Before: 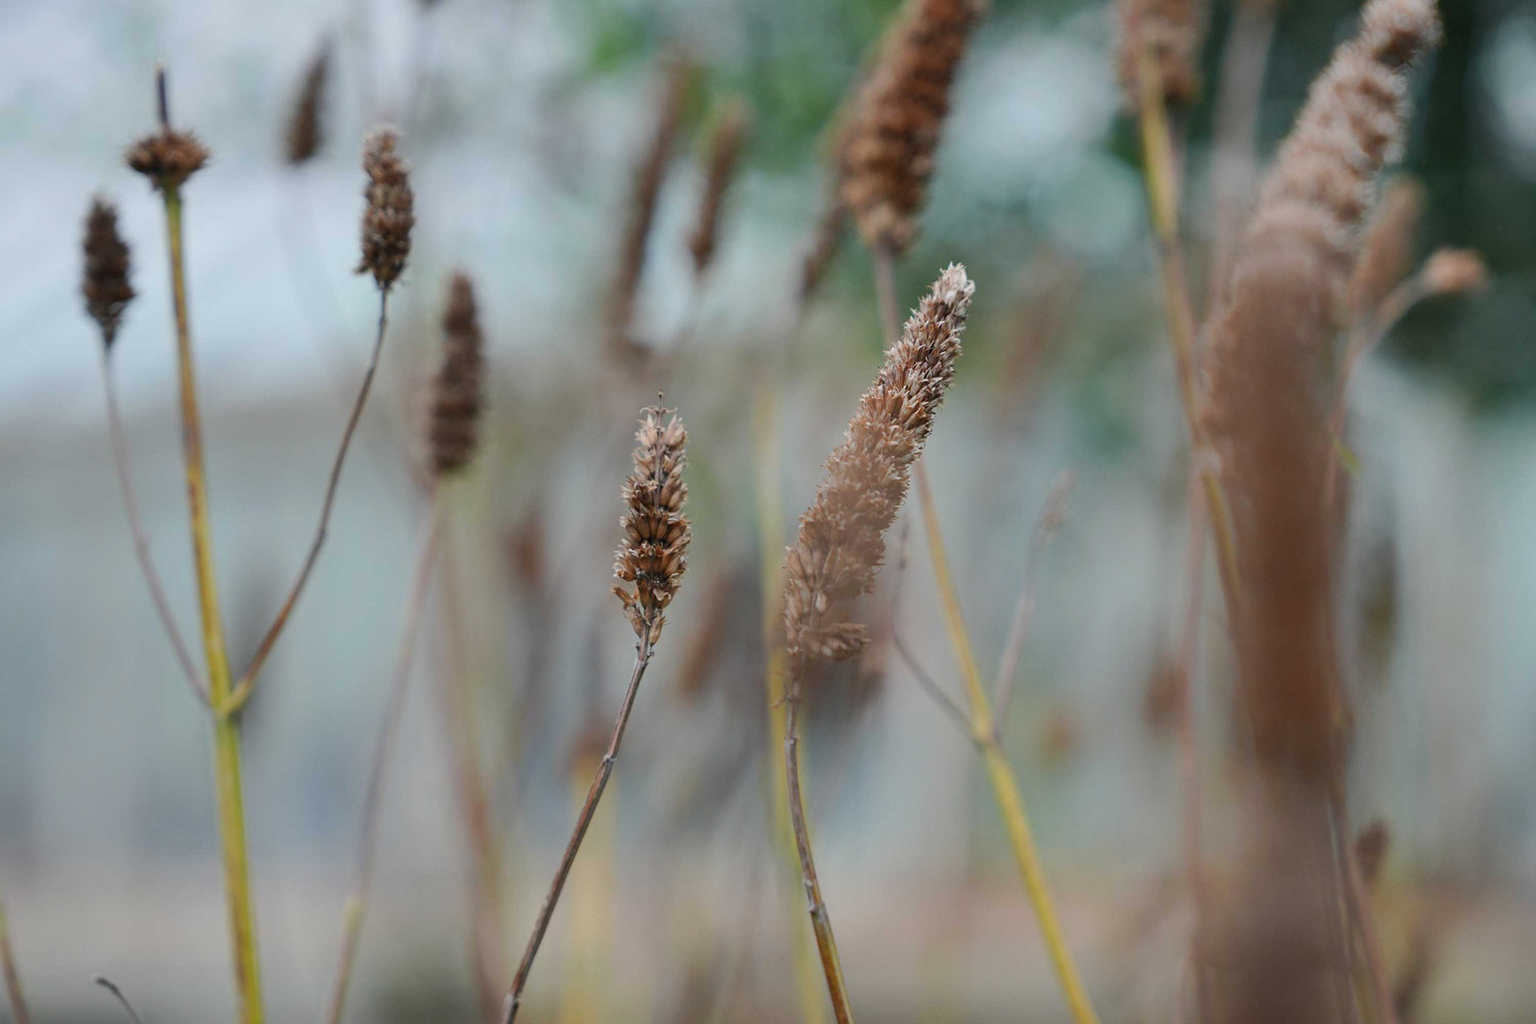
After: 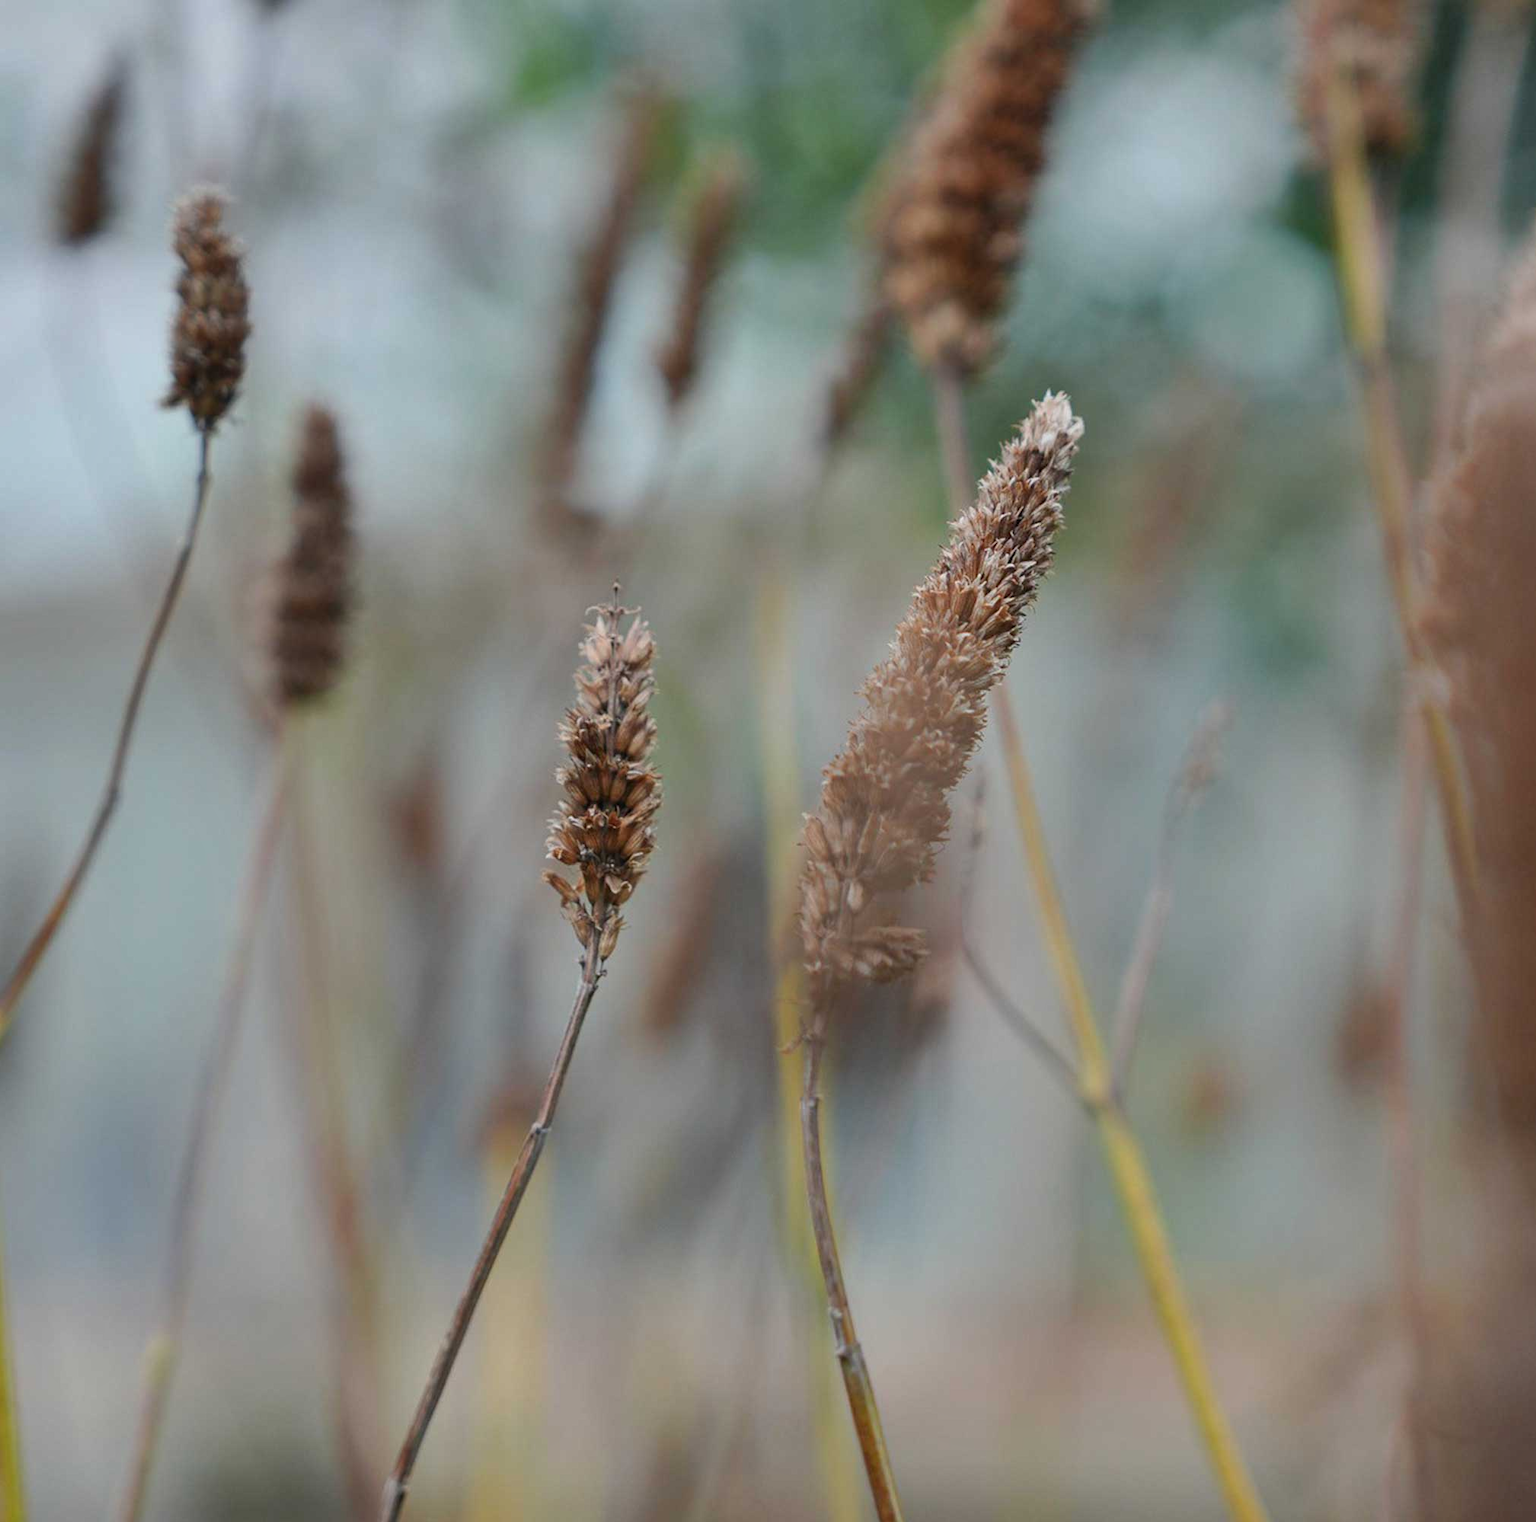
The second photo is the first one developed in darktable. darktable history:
shadows and highlights: low approximation 0.01, soften with gaussian
crop and rotate: left 16.062%, right 16.696%
